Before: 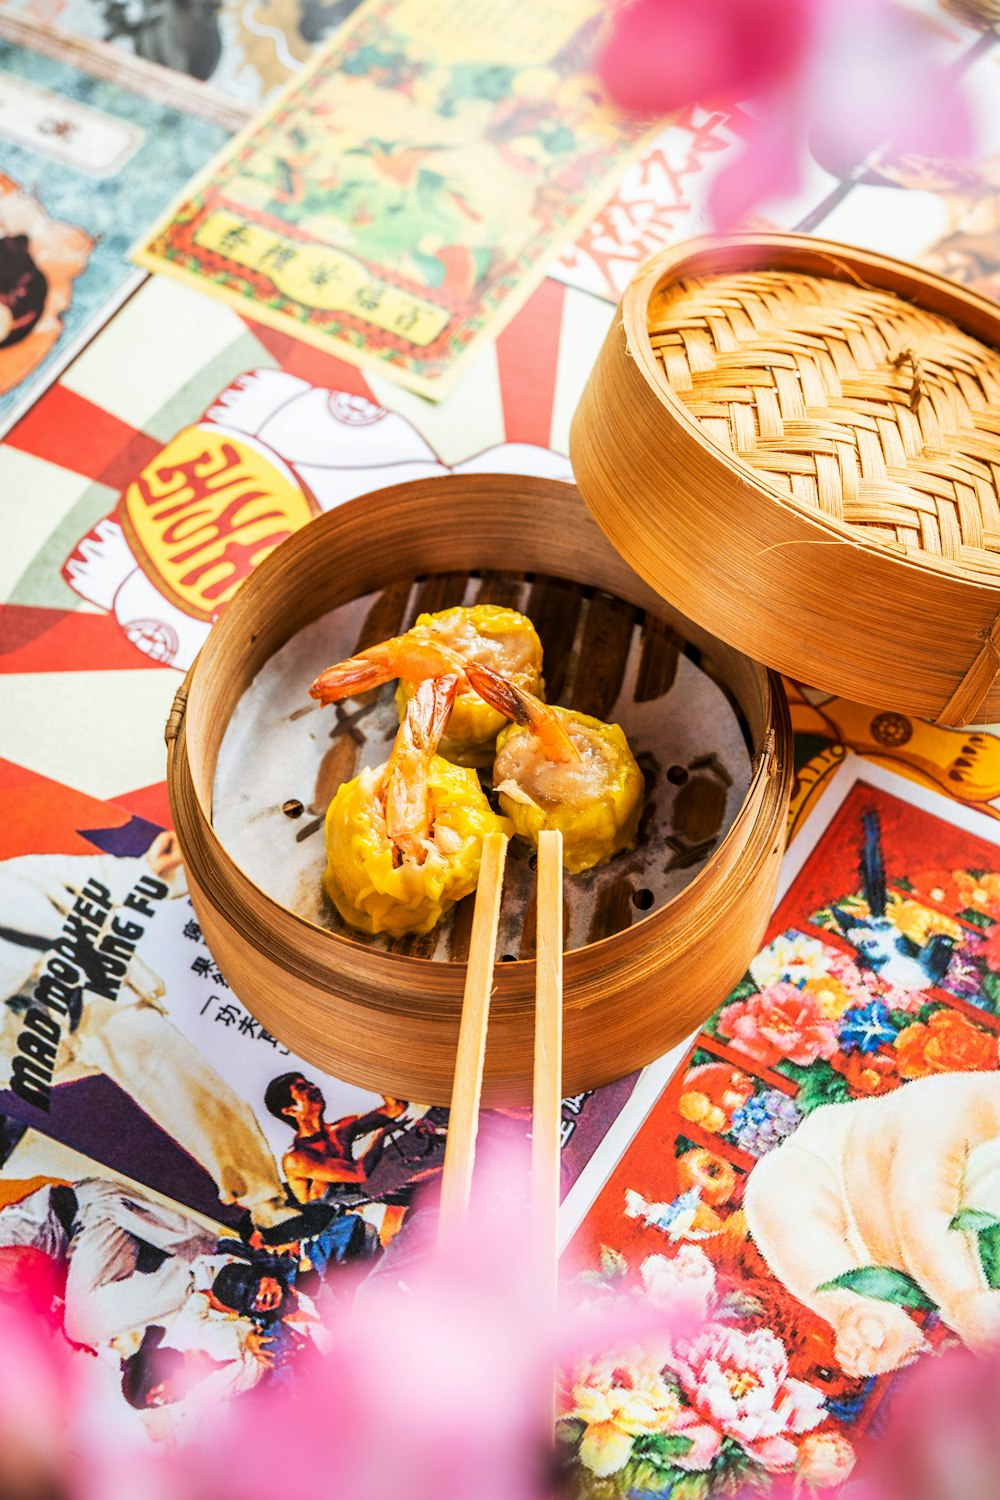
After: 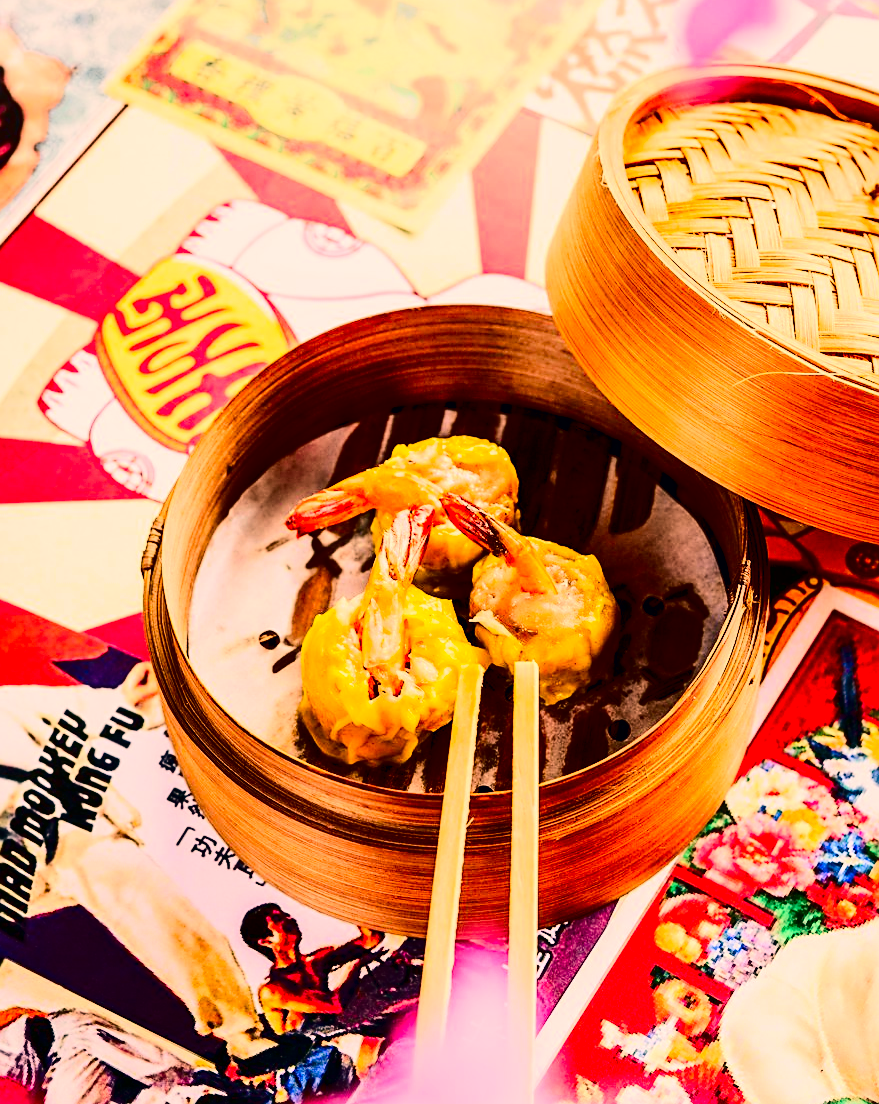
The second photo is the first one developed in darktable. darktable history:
crop and rotate: left 2.425%, top 11.305%, right 9.6%, bottom 15.08%
color balance rgb: perceptual saturation grading › global saturation 20%, perceptual saturation grading › highlights -25%, perceptual saturation grading › shadows 50%
tone curve: curves: ch0 [(0, 0) (0.049, 0.01) (0.154, 0.081) (0.491, 0.56) (0.739, 0.794) (0.992, 0.937)]; ch1 [(0, 0) (0.172, 0.123) (0.317, 0.272) (0.401, 0.422) (0.499, 0.497) (0.531, 0.54) (0.615, 0.603) (0.741, 0.783) (1, 1)]; ch2 [(0, 0) (0.411, 0.424) (0.462, 0.464) (0.502, 0.489) (0.544, 0.551) (0.686, 0.638) (1, 1)], color space Lab, independent channels, preserve colors none
tone equalizer: -8 EV -0.417 EV, -7 EV -0.389 EV, -6 EV -0.333 EV, -5 EV -0.222 EV, -3 EV 0.222 EV, -2 EV 0.333 EV, -1 EV 0.389 EV, +0 EV 0.417 EV, edges refinement/feathering 500, mask exposure compensation -1.57 EV, preserve details no
sharpen: radius 1.864, amount 0.398, threshold 1.271
color correction: highlights a* 17.88, highlights b* 18.79
contrast brightness saturation: contrast 0.19, brightness -0.11, saturation 0.21
